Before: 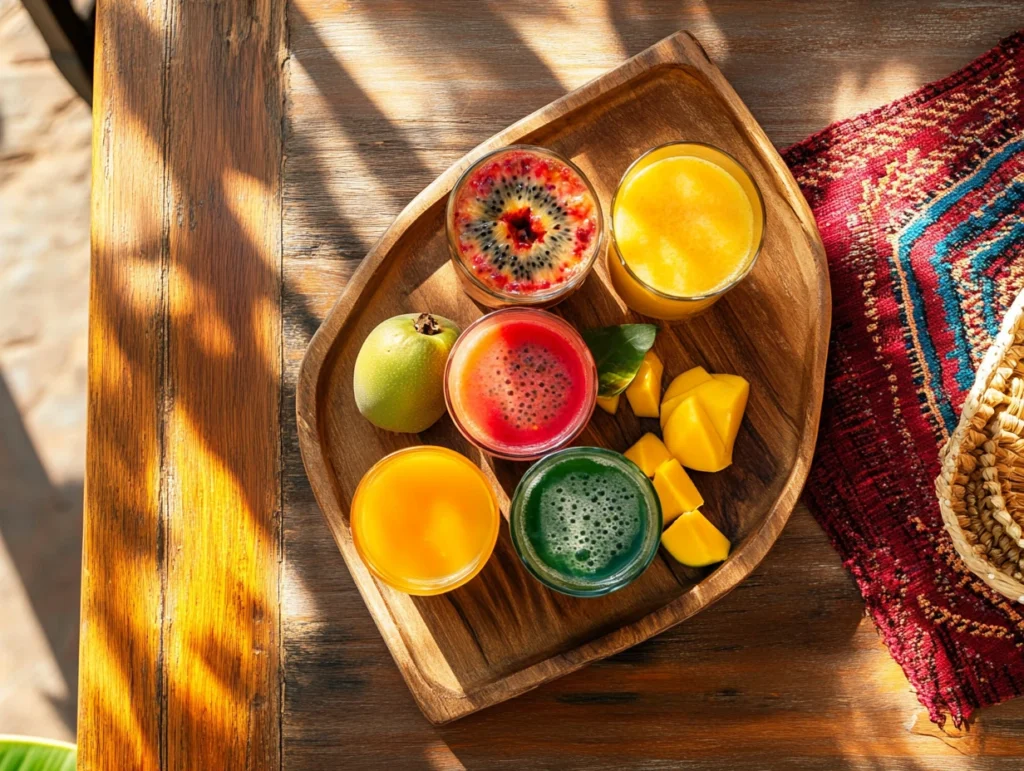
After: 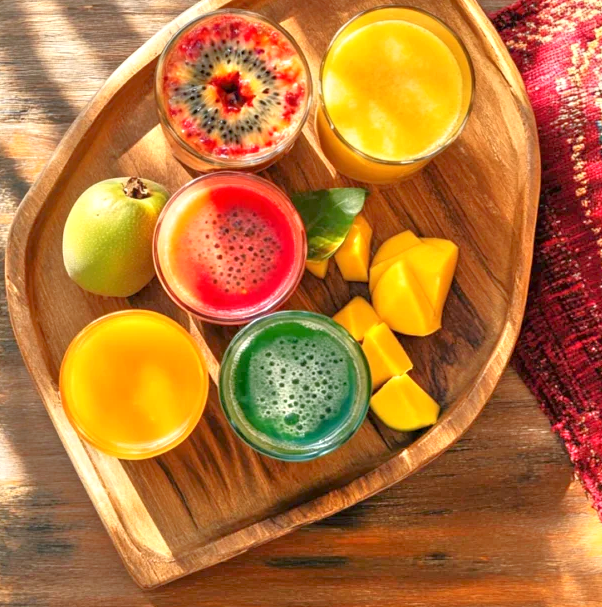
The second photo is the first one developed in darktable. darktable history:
crop and rotate: left 28.5%, top 17.755%, right 12.676%, bottom 3.507%
tone equalizer: -8 EV 1.99 EV, -7 EV 1.97 EV, -6 EV 2 EV, -5 EV 1.99 EV, -4 EV 2 EV, -3 EV 1.47 EV, -2 EV 0.998 EV, -1 EV 0.524 EV
